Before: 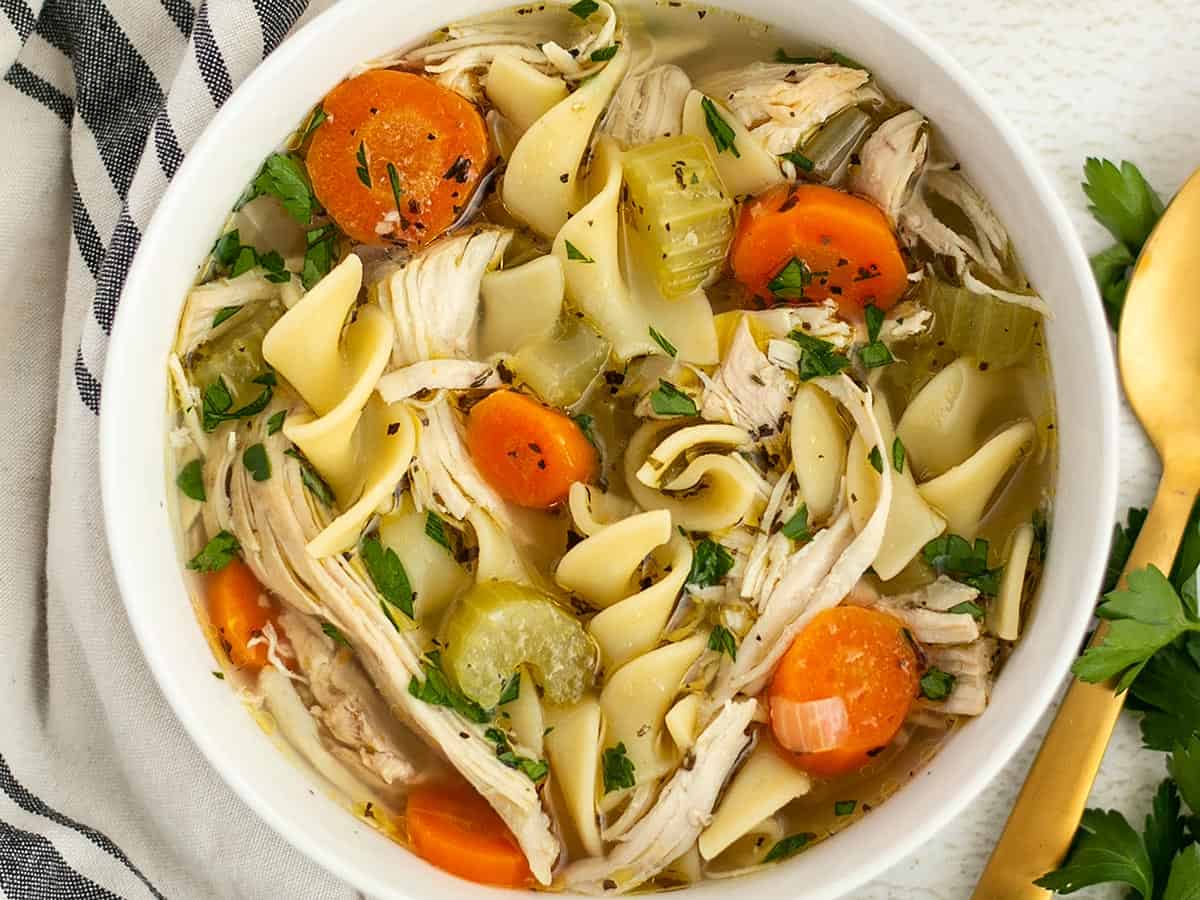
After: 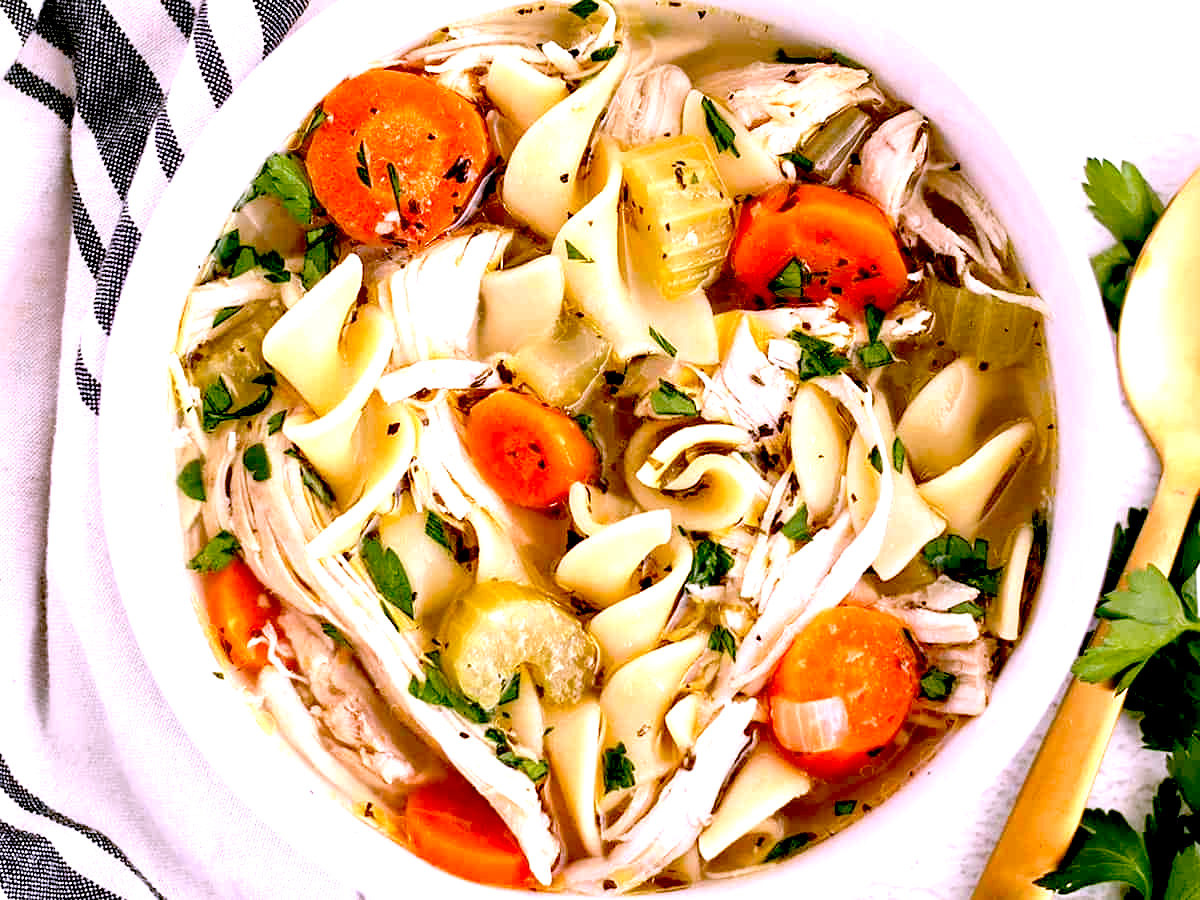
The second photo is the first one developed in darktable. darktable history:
color correction: highlights a* 15.03, highlights b* -25.07
exposure: black level correction 0.035, exposure 0.9 EV, compensate highlight preservation false
